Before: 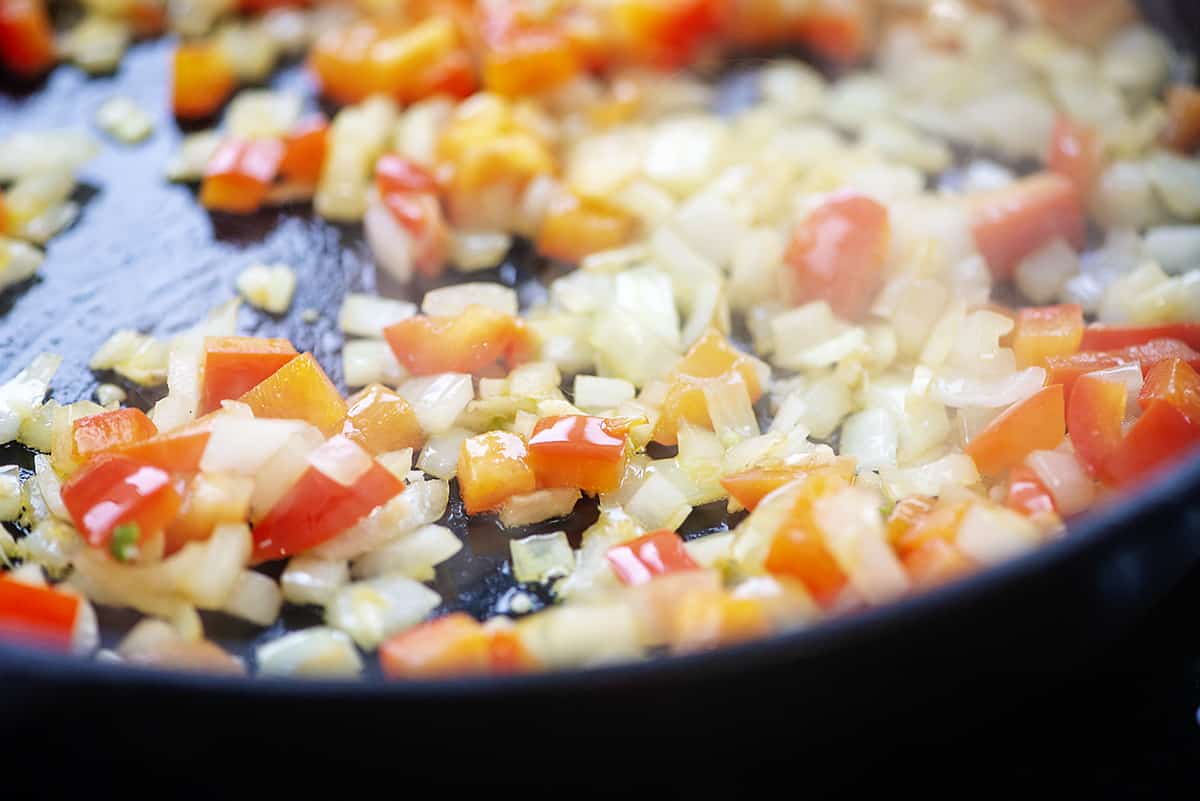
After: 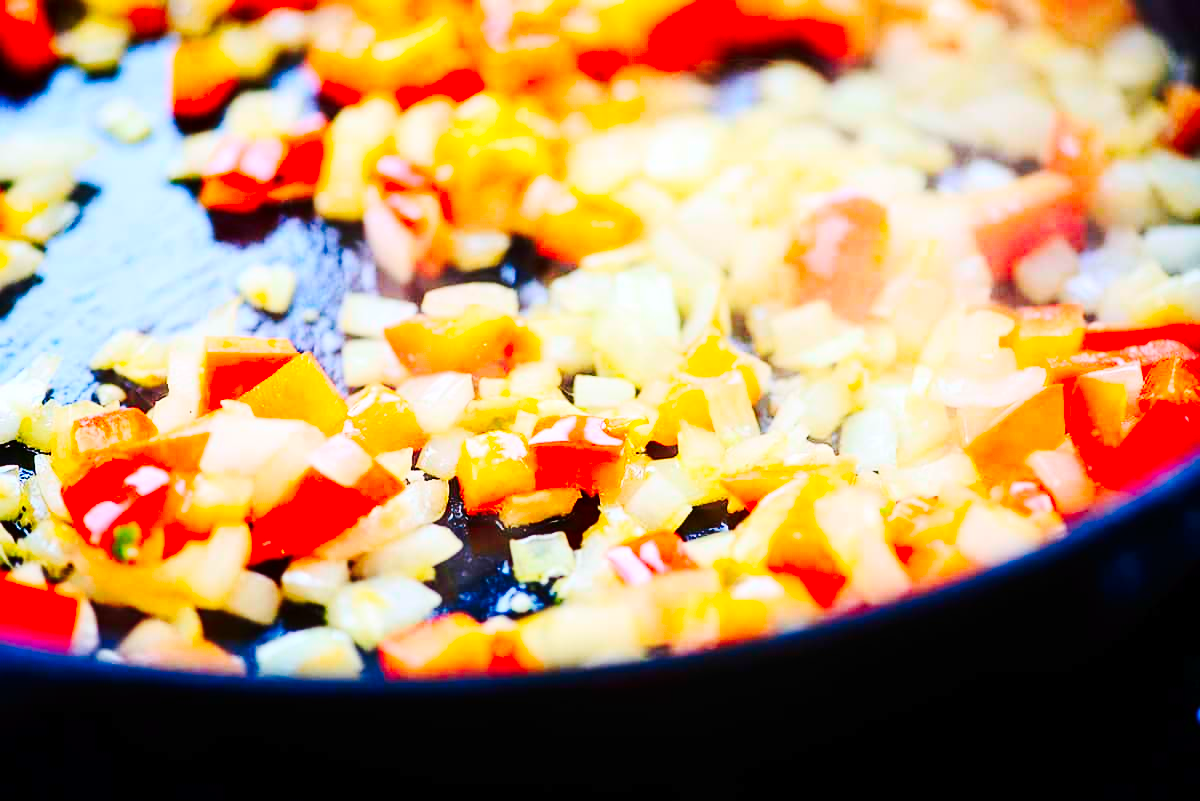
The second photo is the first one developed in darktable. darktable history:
tone curve: curves: ch0 [(0, 0) (0.003, 0.008) (0.011, 0.011) (0.025, 0.018) (0.044, 0.028) (0.069, 0.039) (0.1, 0.056) (0.136, 0.081) (0.177, 0.118) (0.224, 0.164) (0.277, 0.223) (0.335, 0.3) (0.399, 0.399) (0.468, 0.51) (0.543, 0.618) (0.623, 0.71) (0.709, 0.79) (0.801, 0.865) (0.898, 0.93) (1, 1)], preserve colors none
contrast brightness saturation: contrast 0.26, brightness 0.02, saturation 0.87
